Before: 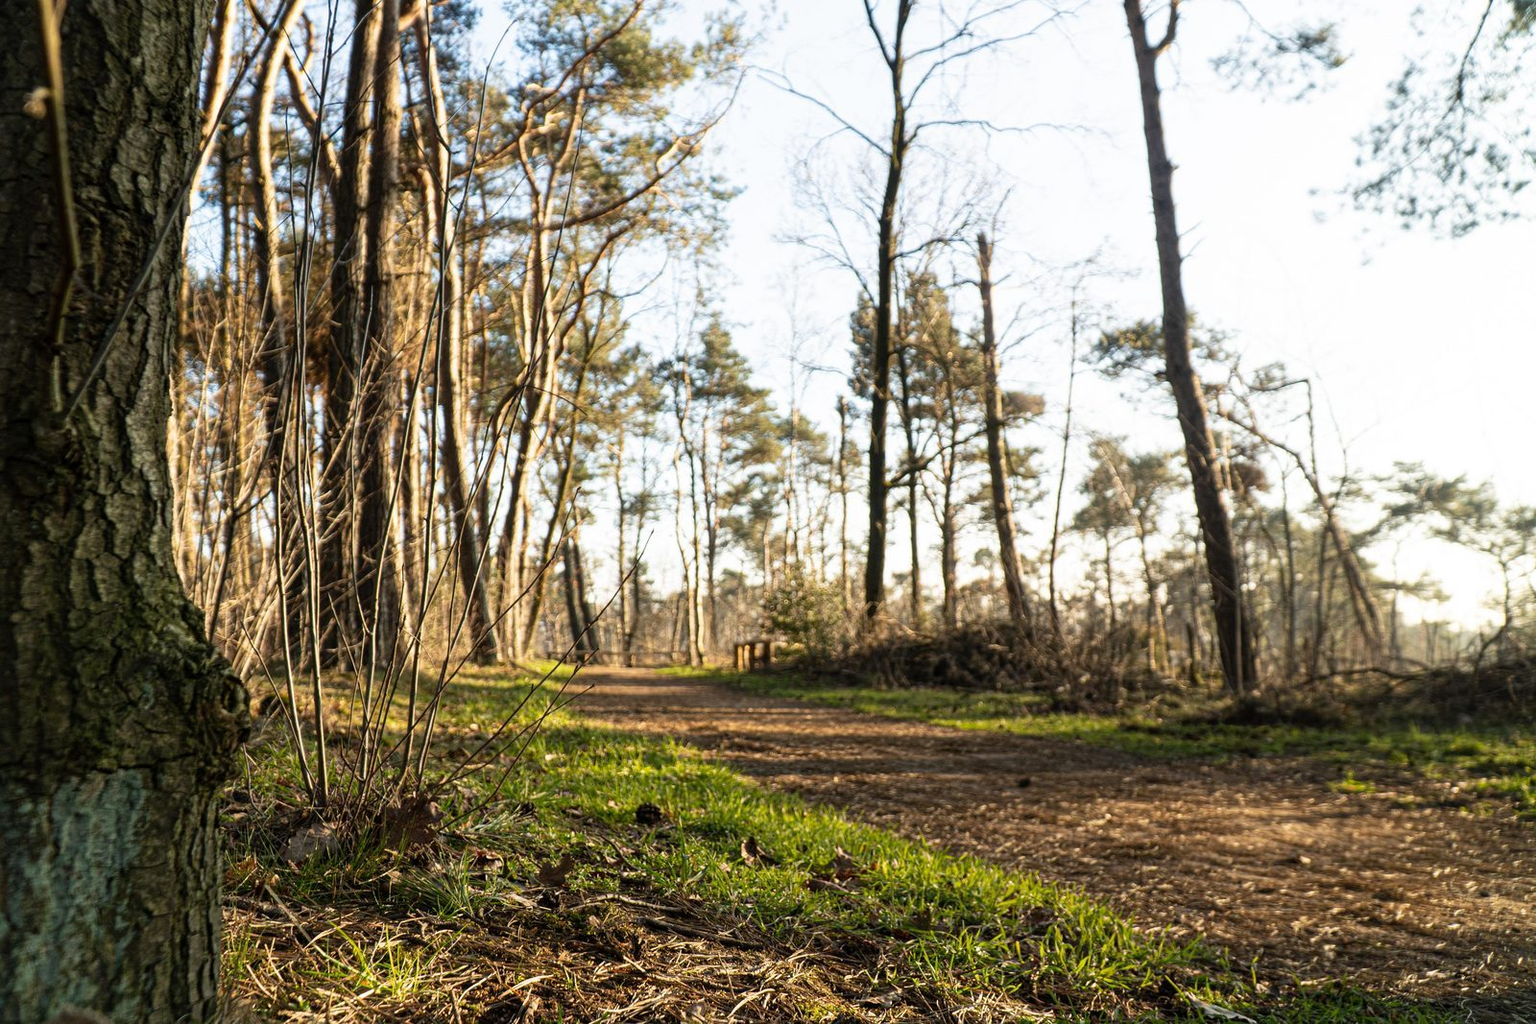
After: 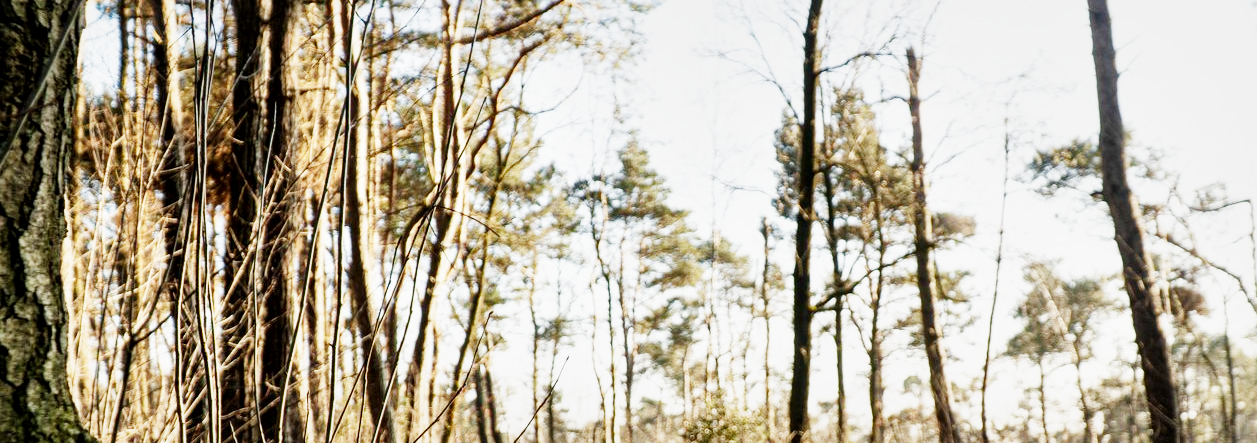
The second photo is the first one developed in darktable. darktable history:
sigmoid: contrast 1.6, skew -0.2, preserve hue 0%, red attenuation 0.1, red rotation 0.035, green attenuation 0.1, green rotation -0.017, blue attenuation 0.15, blue rotation -0.052, base primaries Rec2020
local contrast: mode bilateral grid, contrast 25, coarseness 60, detail 151%, midtone range 0.2
exposure: exposure 1 EV, compensate highlight preservation false
crop: left 7.036%, top 18.398%, right 14.379%, bottom 40.043%
